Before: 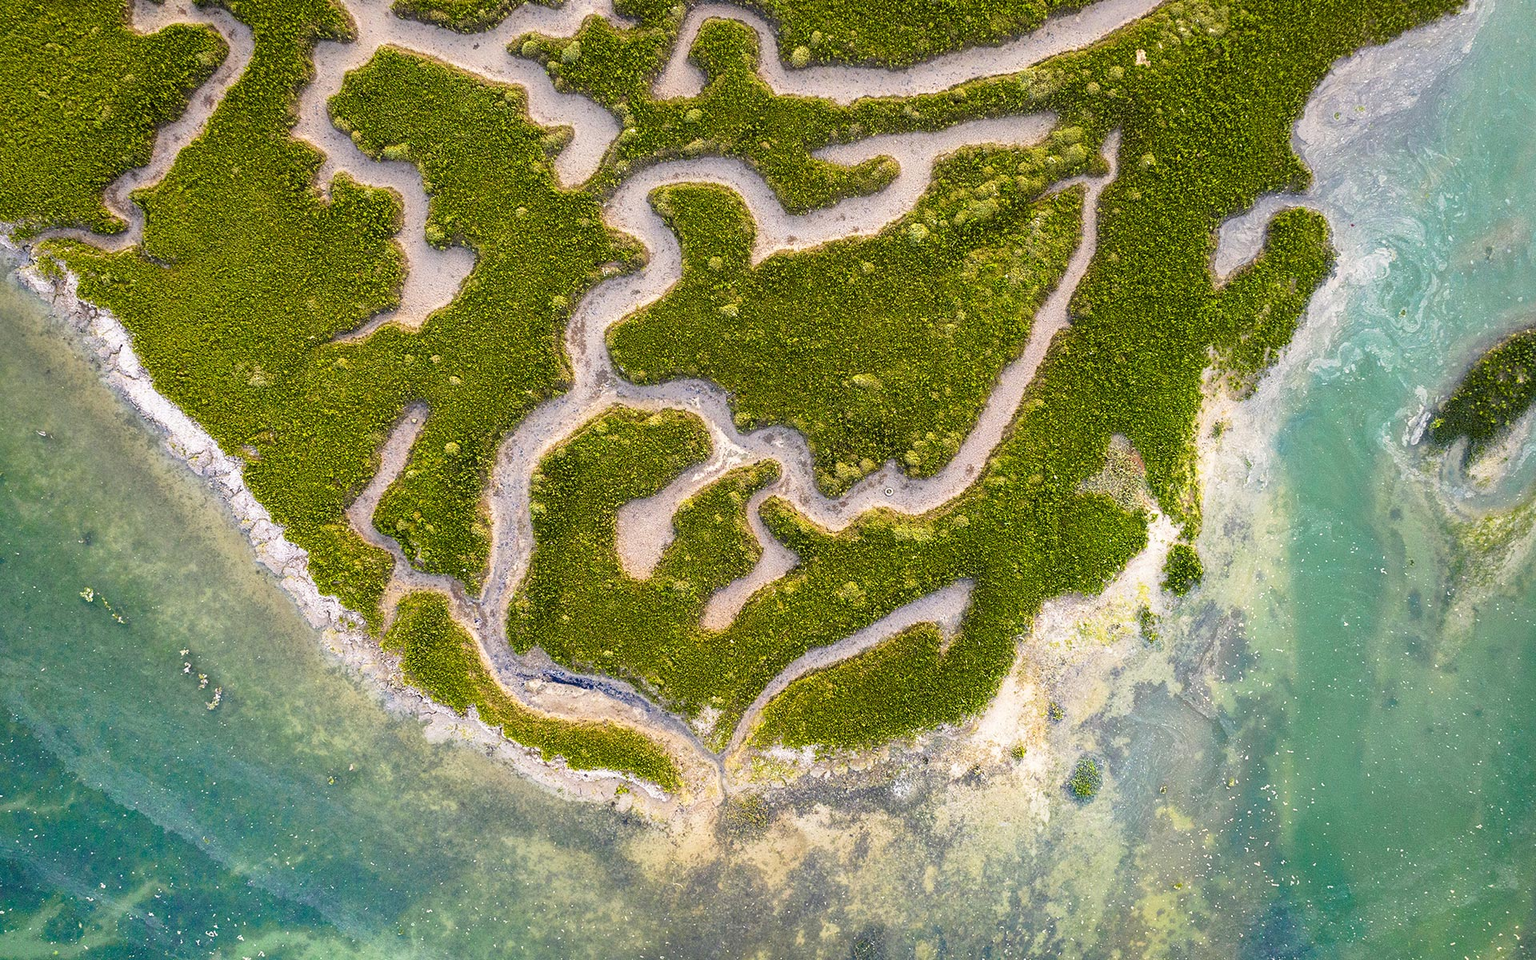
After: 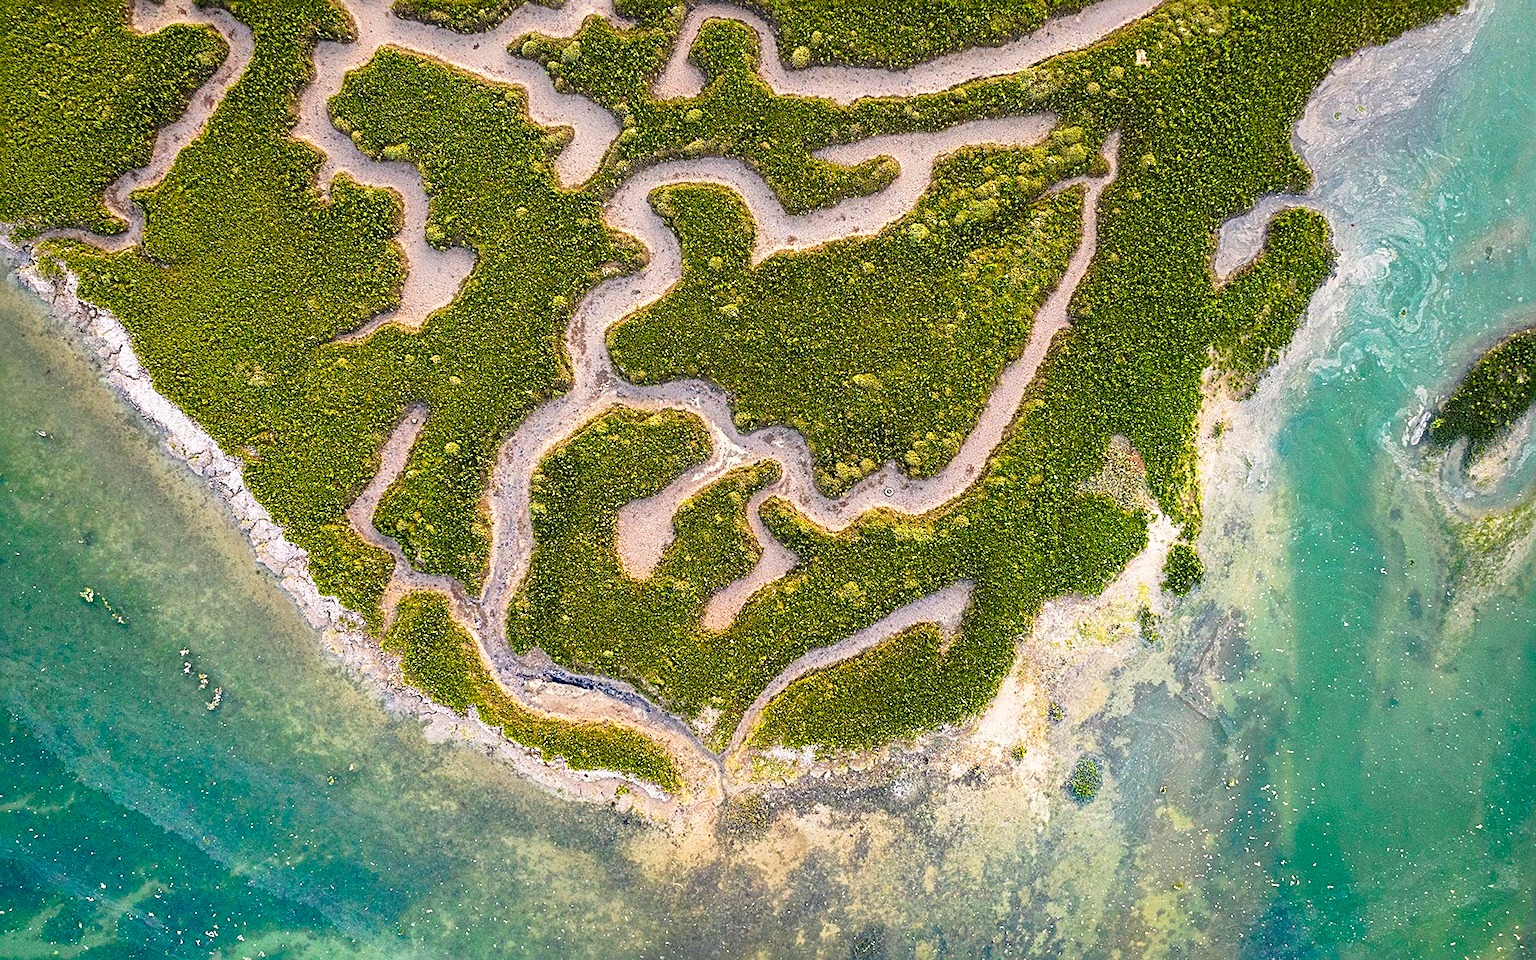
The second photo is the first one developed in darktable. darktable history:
sharpen: radius 3.1
